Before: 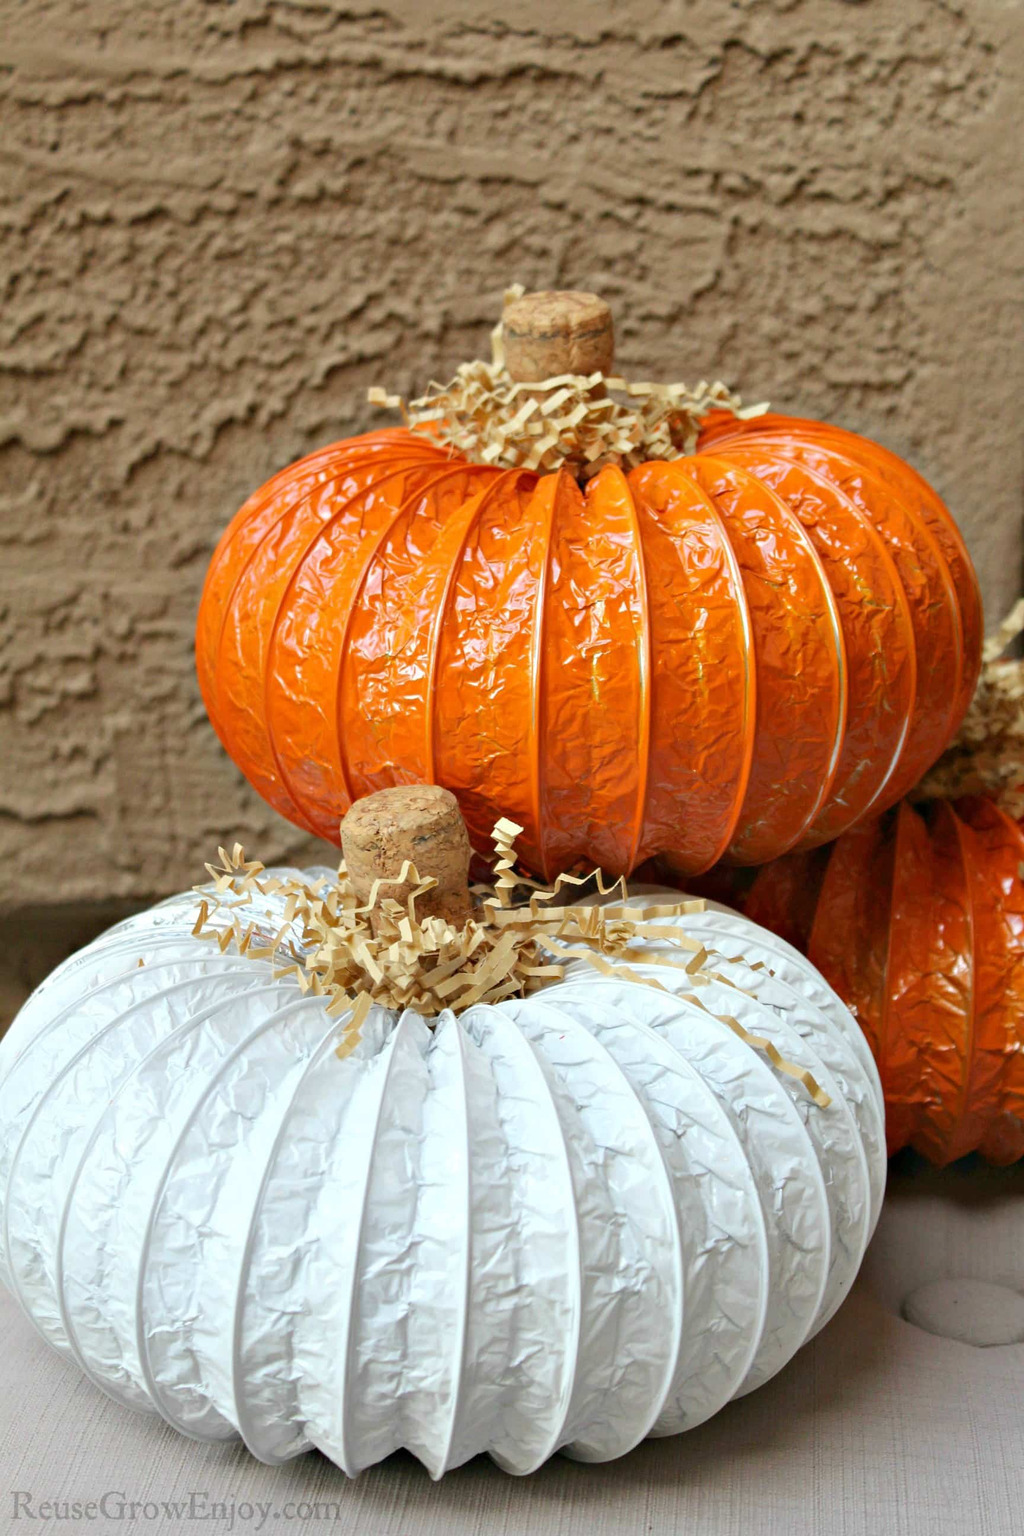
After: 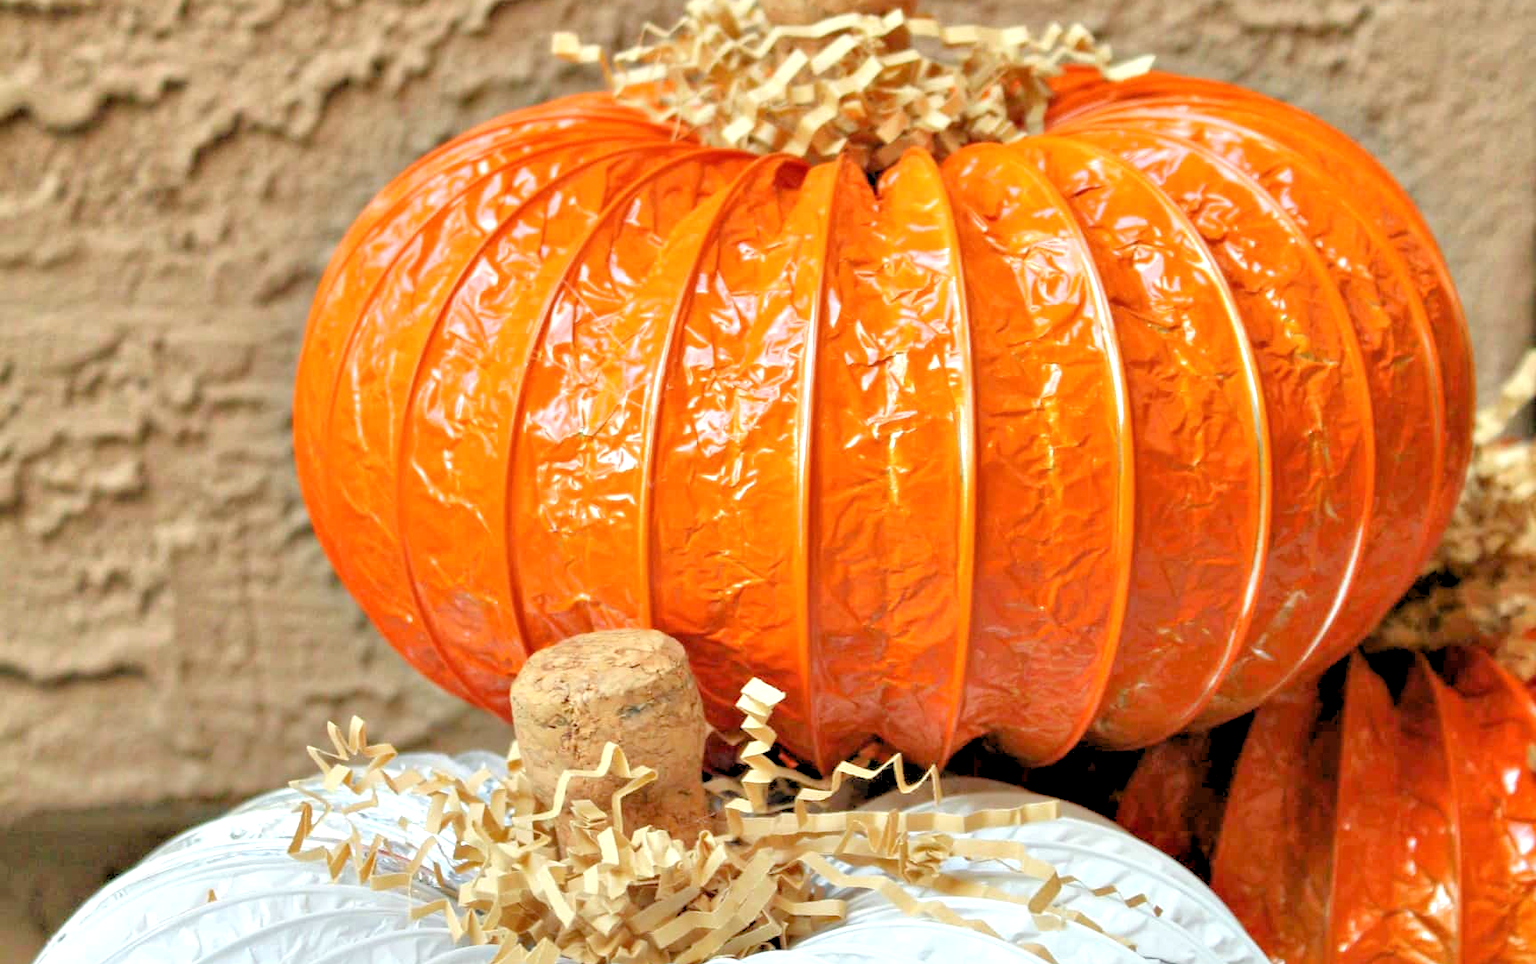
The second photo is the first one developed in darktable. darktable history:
rgb levels: levels [[0.013, 0.434, 0.89], [0, 0.5, 1], [0, 0.5, 1]]
tone equalizer: -7 EV 0.15 EV, -6 EV 0.6 EV, -5 EV 1.15 EV, -4 EV 1.33 EV, -3 EV 1.15 EV, -2 EV 0.6 EV, -1 EV 0.15 EV, mask exposure compensation -0.5 EV
crop and rotate: top 23.84%, bottom 34.294%
